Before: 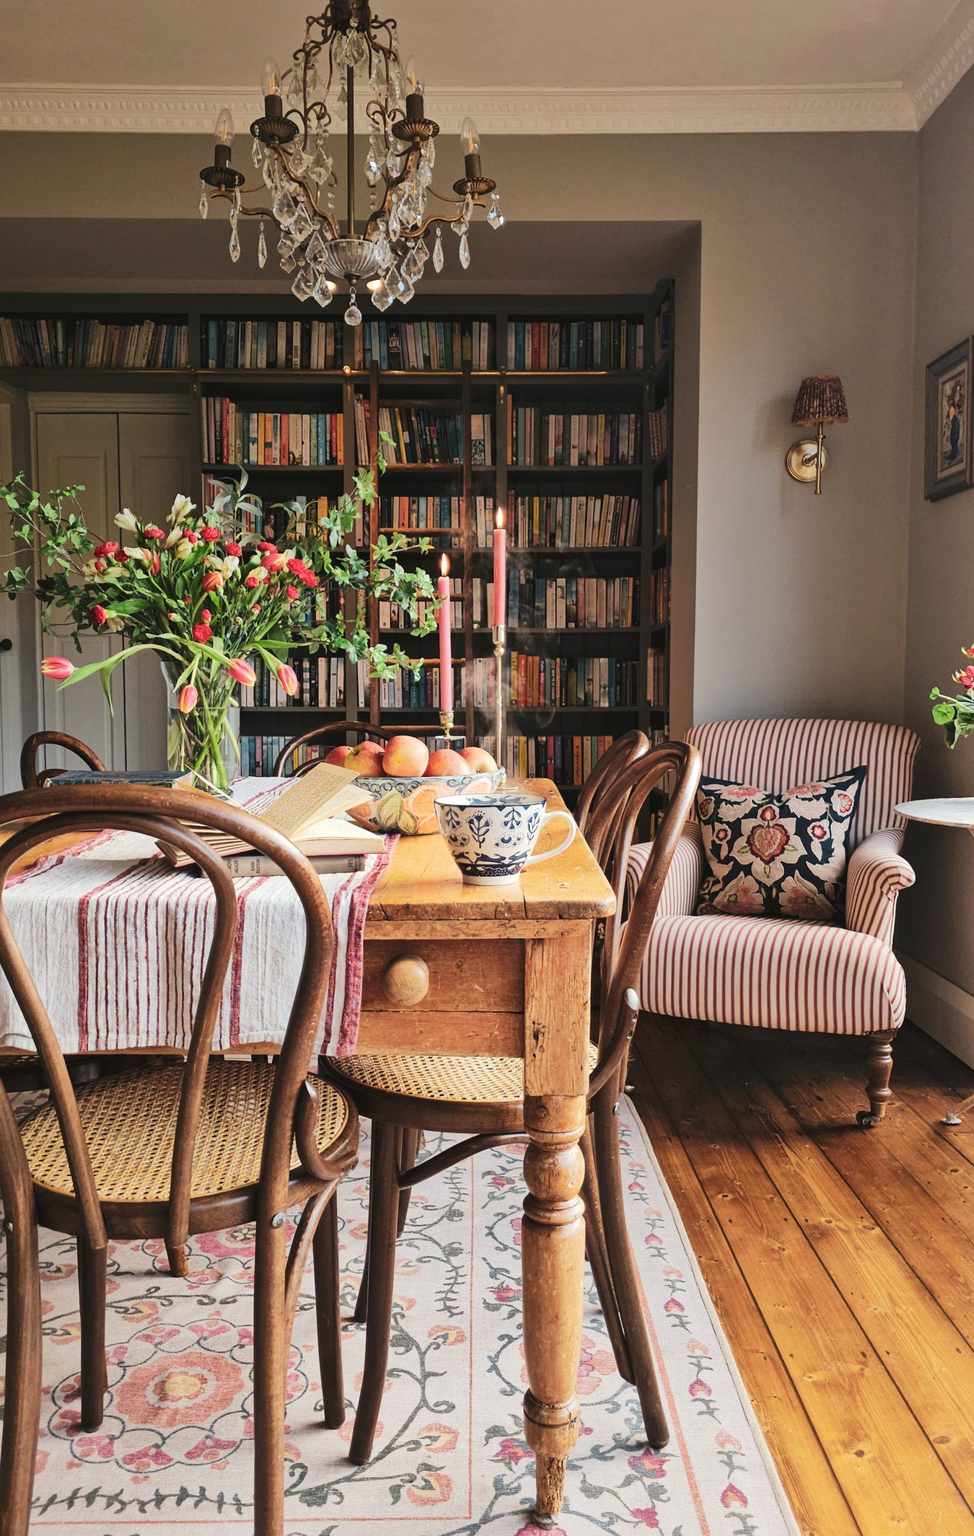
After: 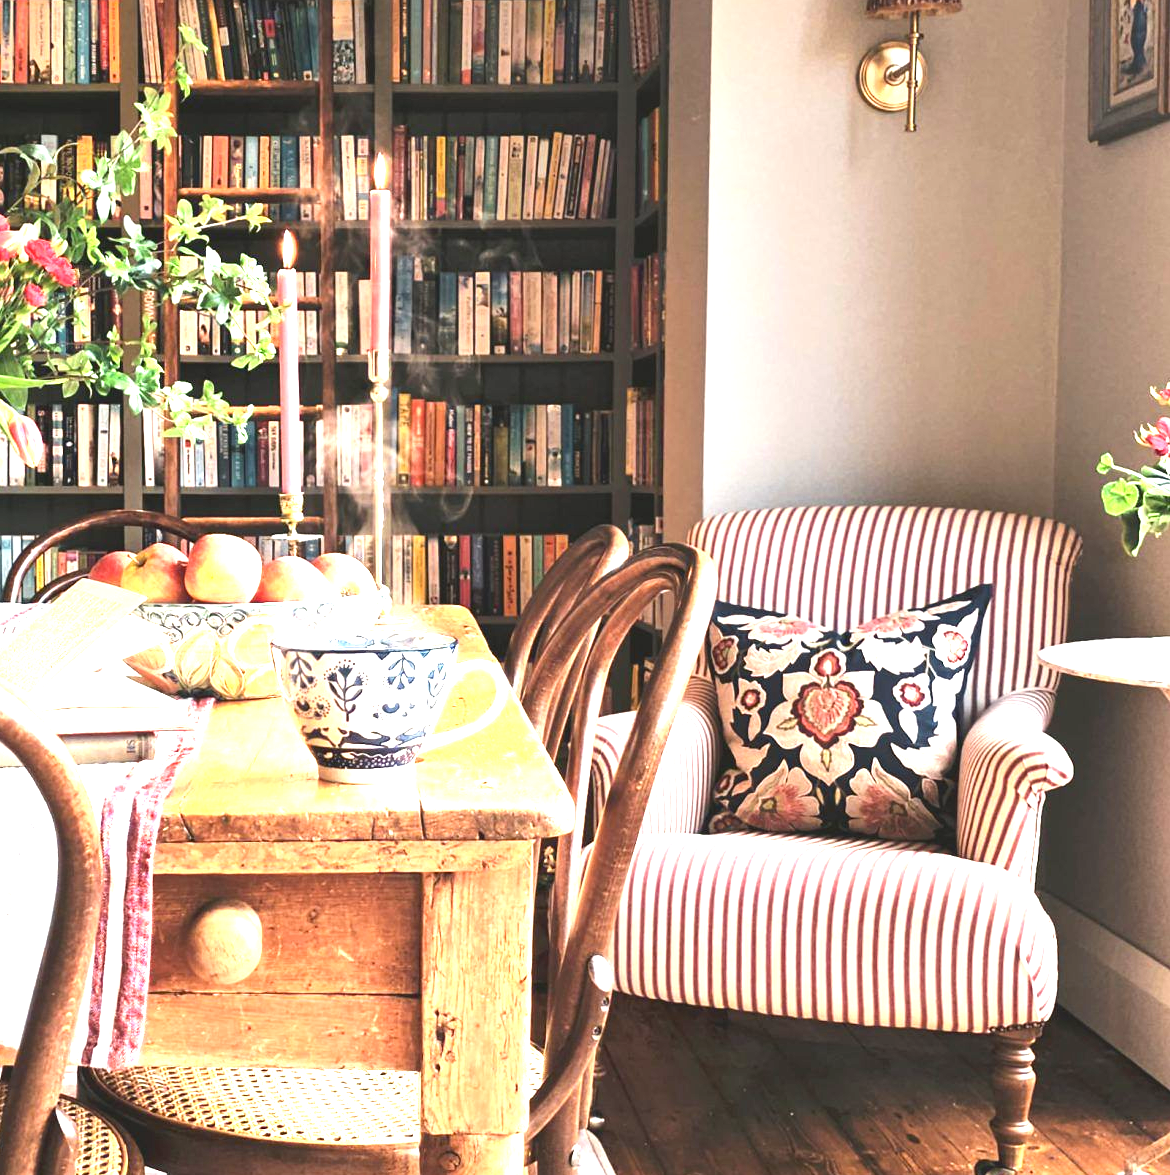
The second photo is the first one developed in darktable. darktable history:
exposure: black level correction 0, exposure 1.6 EV, compensate exposure bias true, compensate highlight preservation false
crop and rotate: left 27.938%, top 27.046%, bottom 27.046%
